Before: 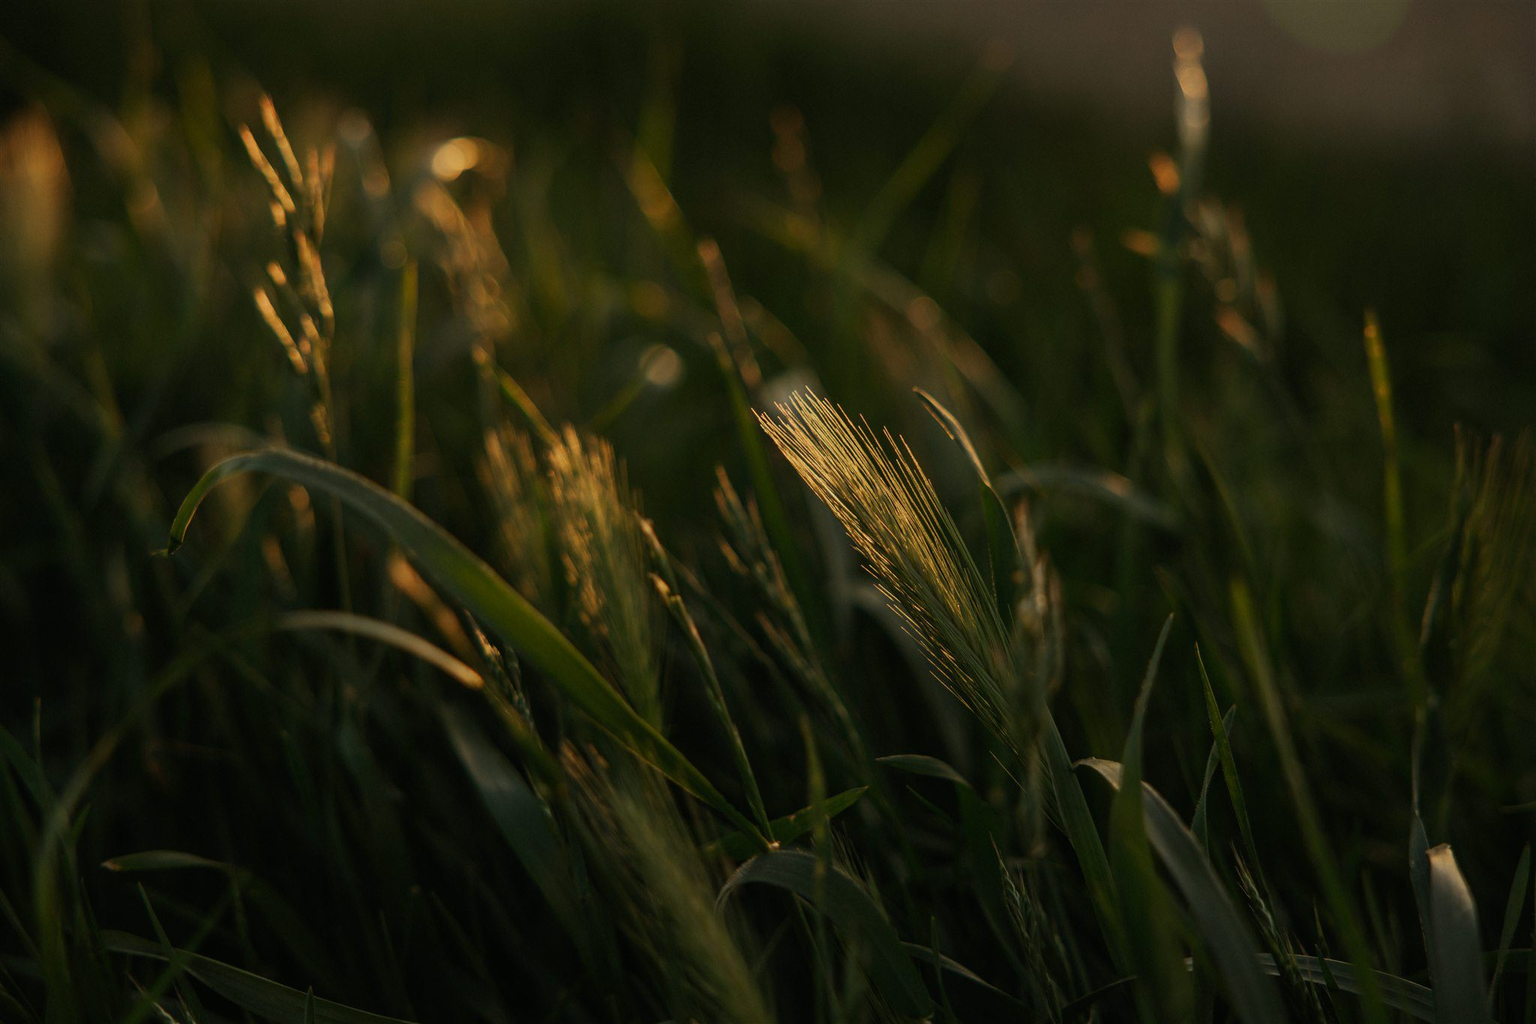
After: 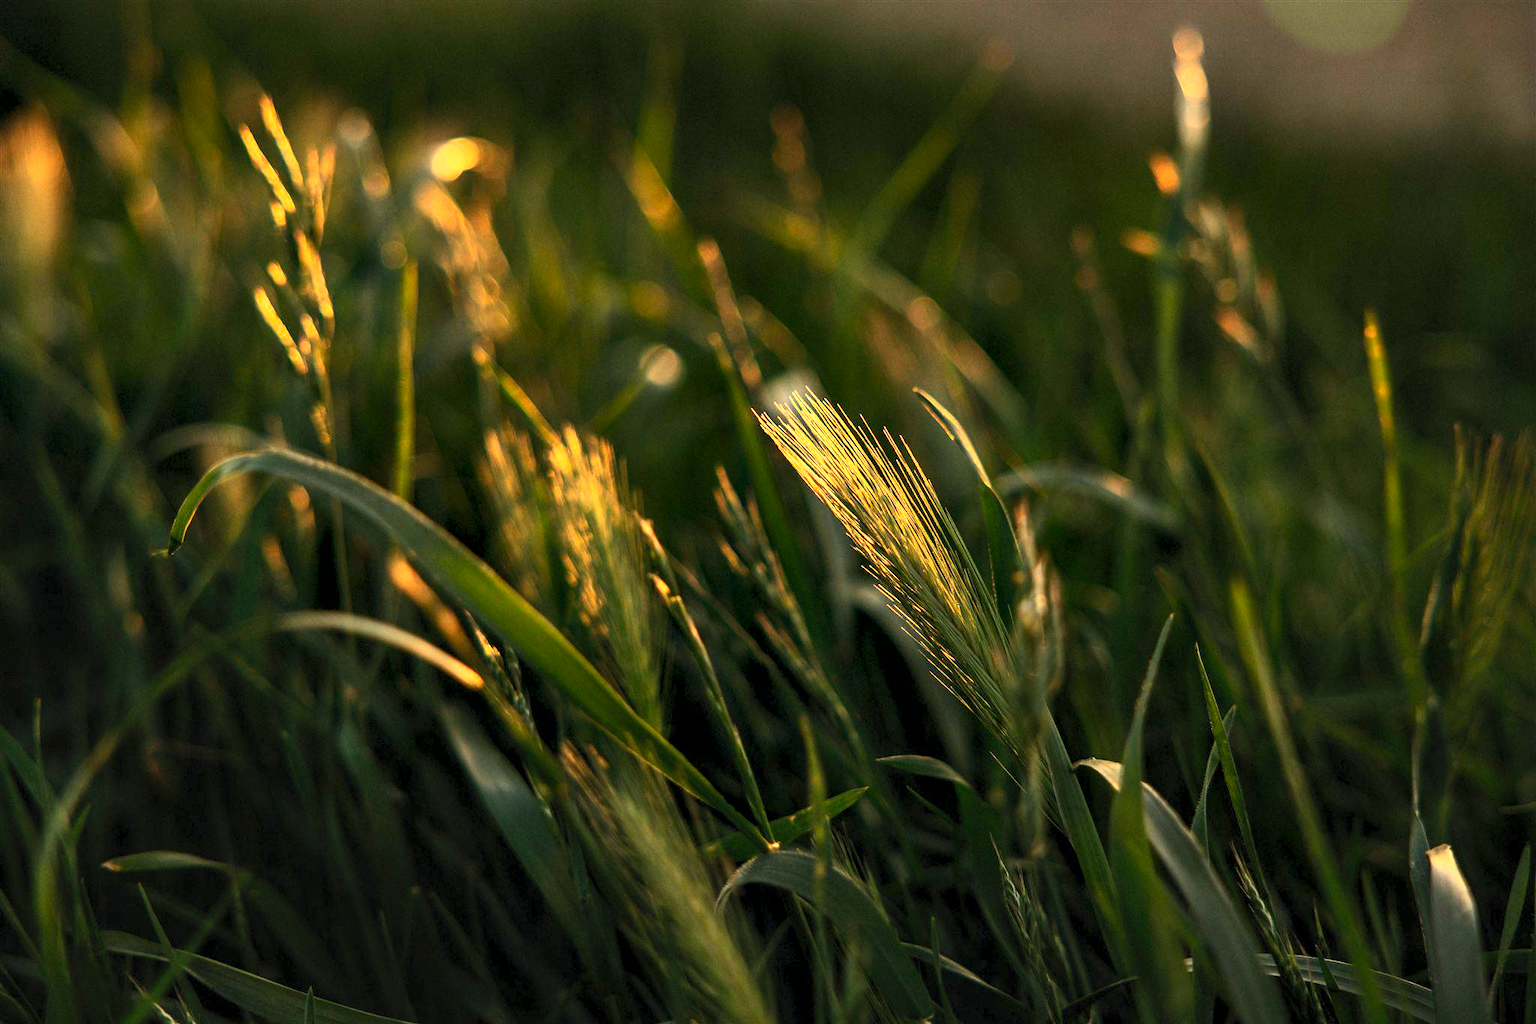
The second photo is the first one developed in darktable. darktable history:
contrast brightness saturation: contrast 0.242, brightness 0.27, saturation 0.388
contrast equalizer: octaves 7, y [[0.6 ×6], [0.55 ×6], [0 ×6], [0 ×6], [0 ×6]]
exposure: black level correction 0, exposure 0.498 EV, compensate highlight preservation false
